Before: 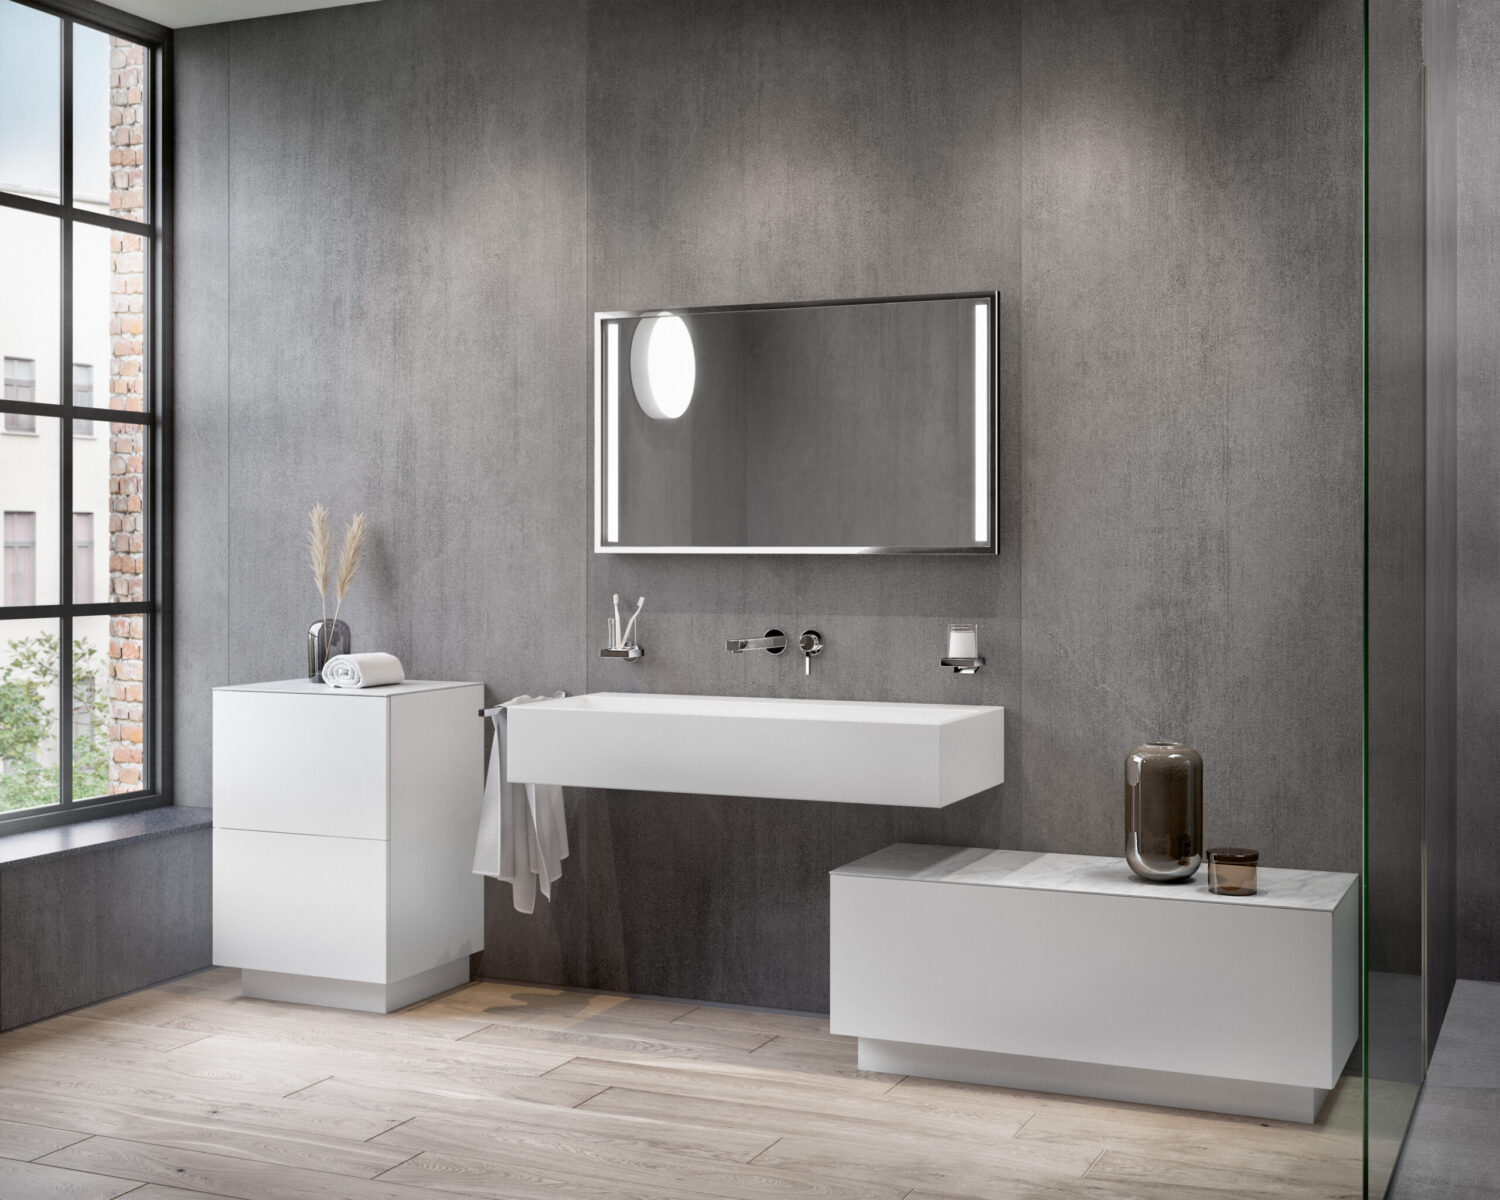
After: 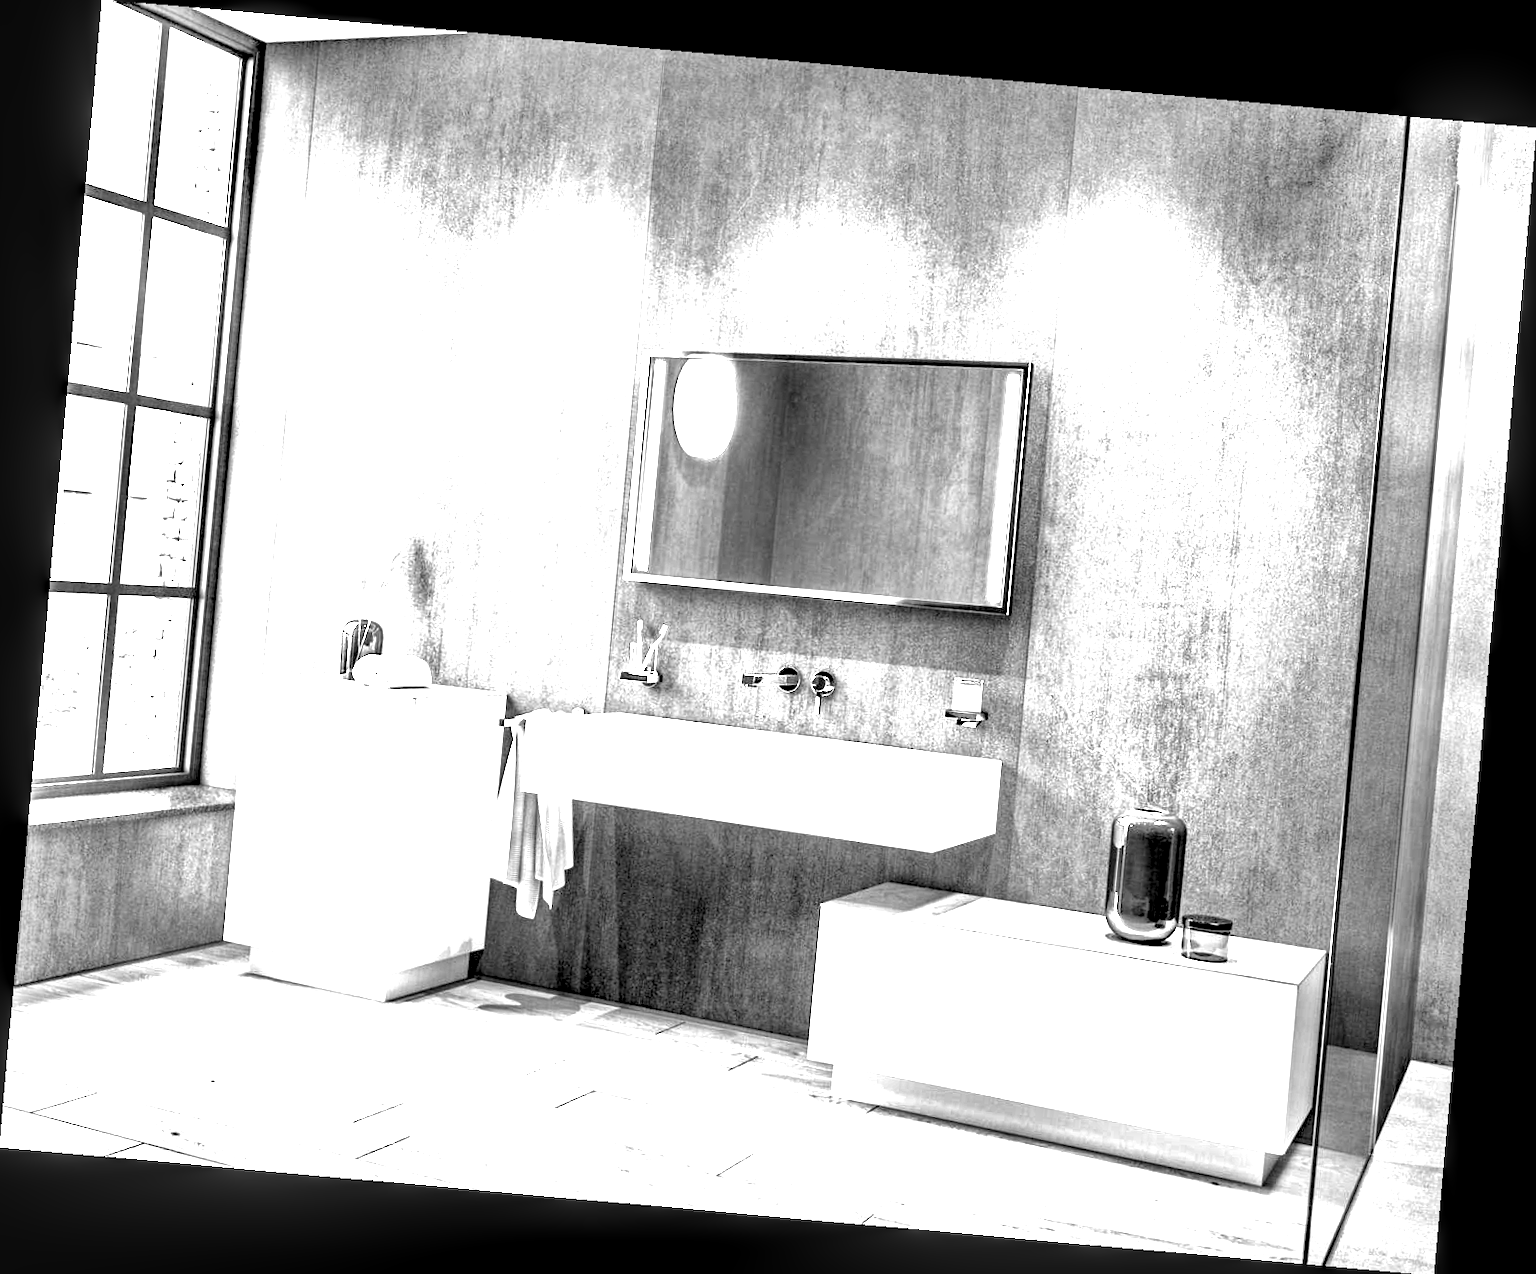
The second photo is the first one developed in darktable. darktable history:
monochrome: on, module defaults
contrast brightness saturation: saturation -0.05
rgb levels: mode RGB, independent channels, levels [[0, 0.5, 1], [0, 0.521, 1], [0, 0.536, 1]]
tone curve: curves: ch0 [(0, 0) (0.004, 0.008) (0.077, 0.156) (0.169, 0.29) (0.774, 0.774) (1, 1)], color space Lab, linked channels, preserve colors none
rotate and perspective: rotation 5.12°, automatic cropping off
haze removal: adaptive false
local contrast: highlights 115%, shadows 42%, detail 293%
exposure: black level correction 0, exposure 1.975 EV, compensate exposure bias true, compensate highlight preservation false
